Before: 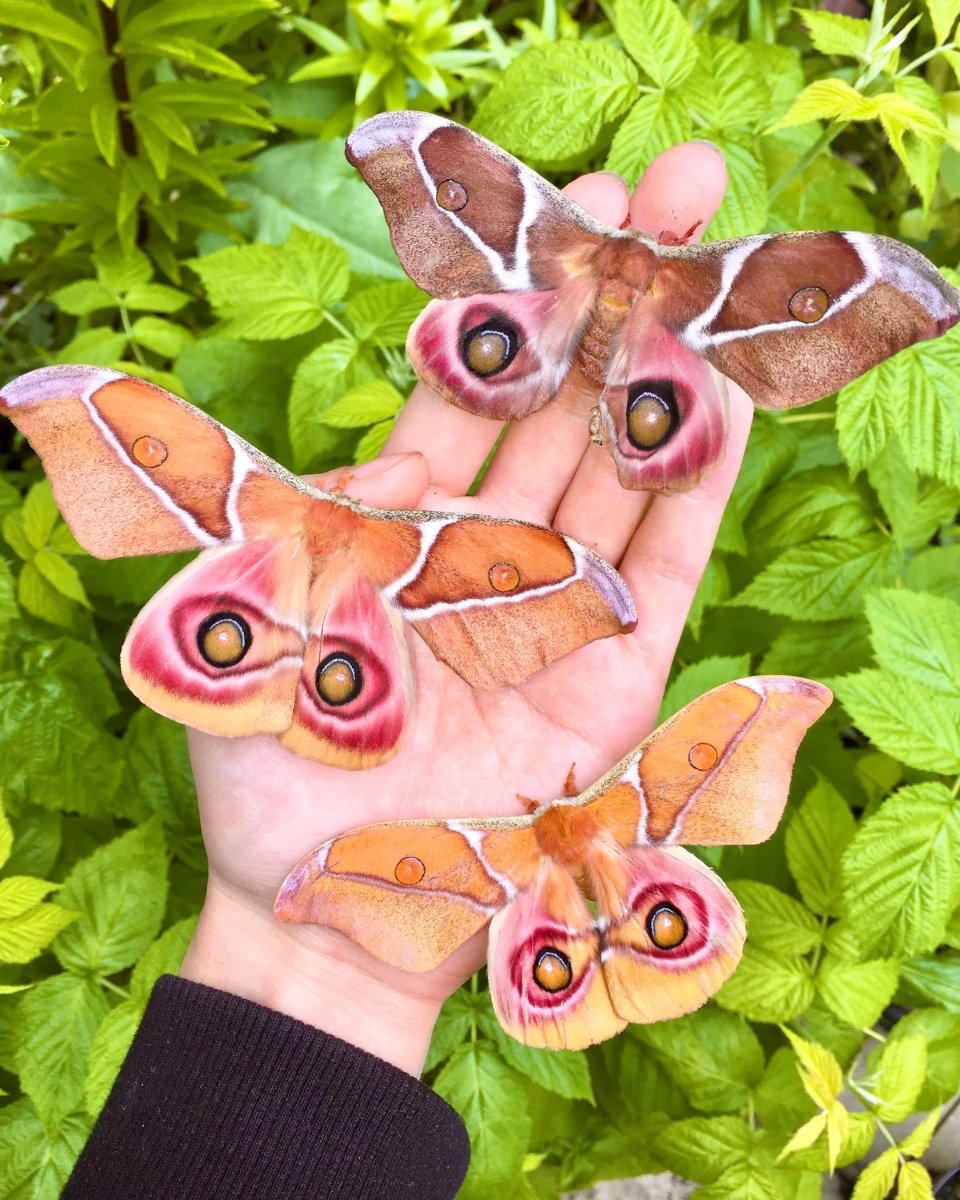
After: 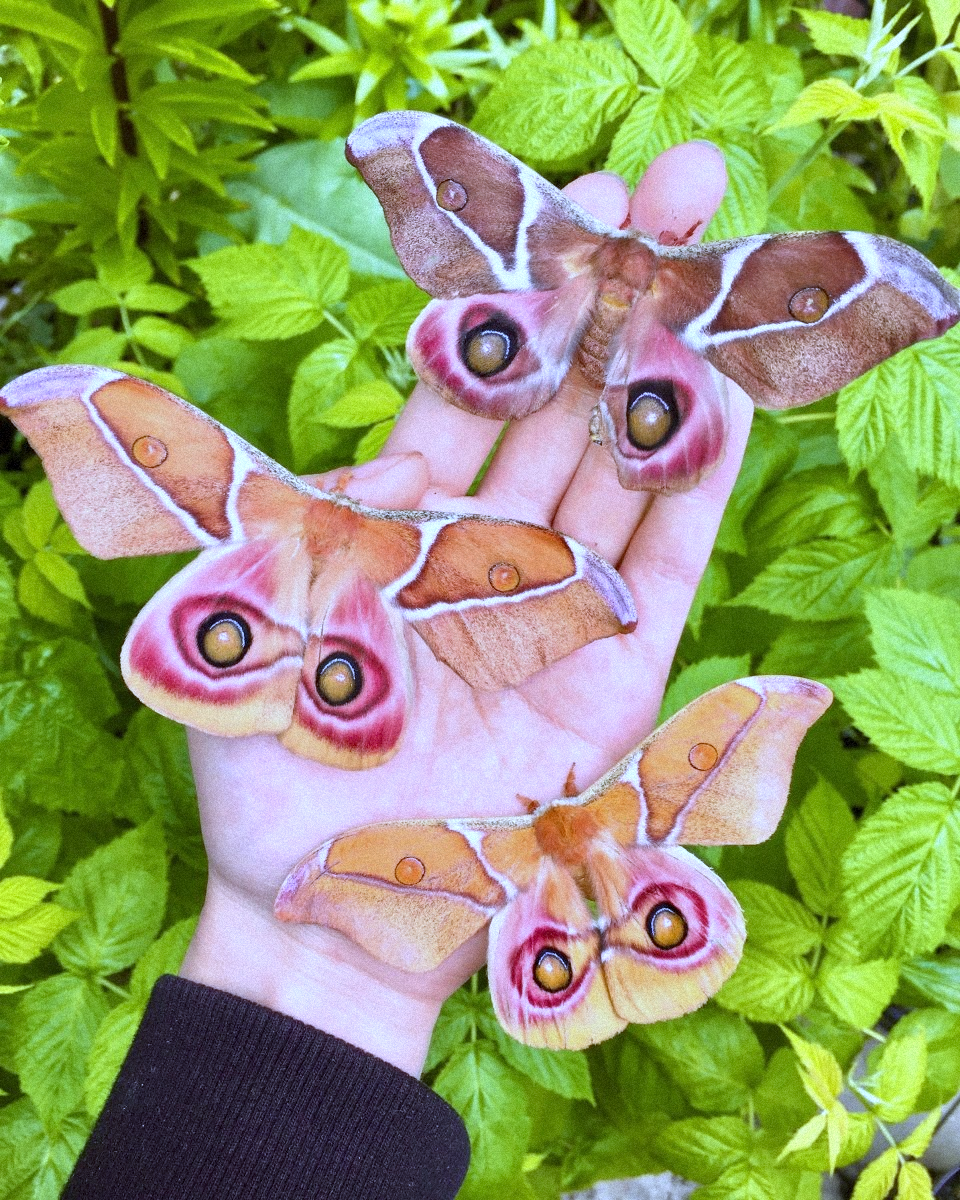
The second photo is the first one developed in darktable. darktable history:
white balance: red 0.871, blue 1.249
grain: mid-tones bias 0%
